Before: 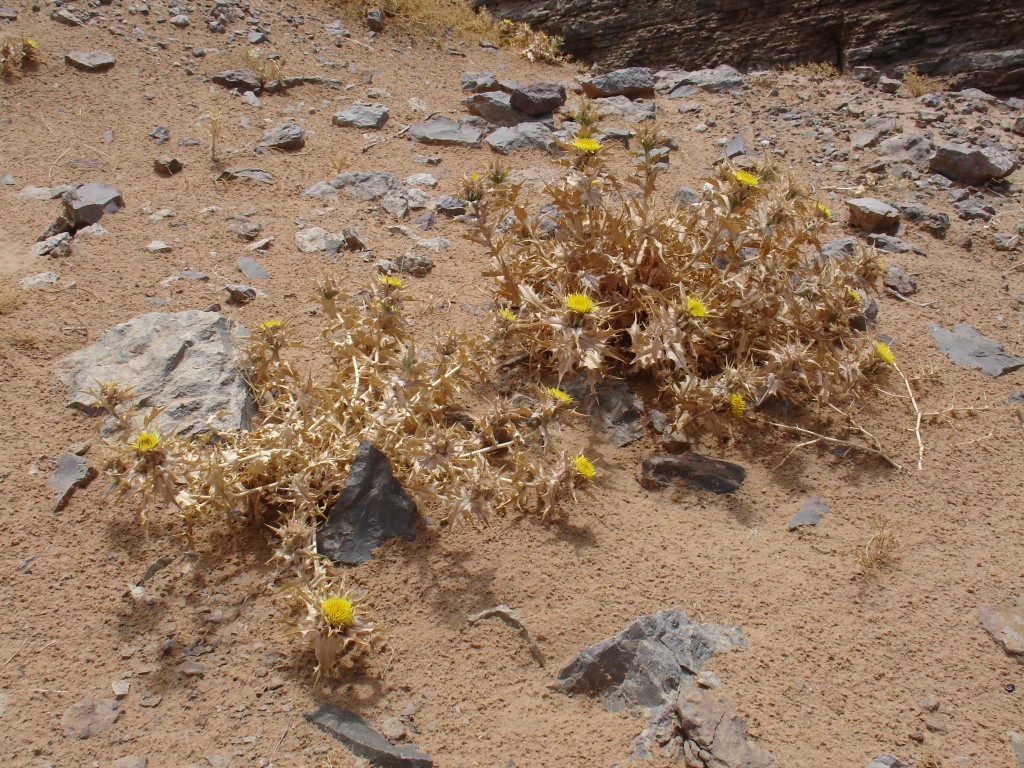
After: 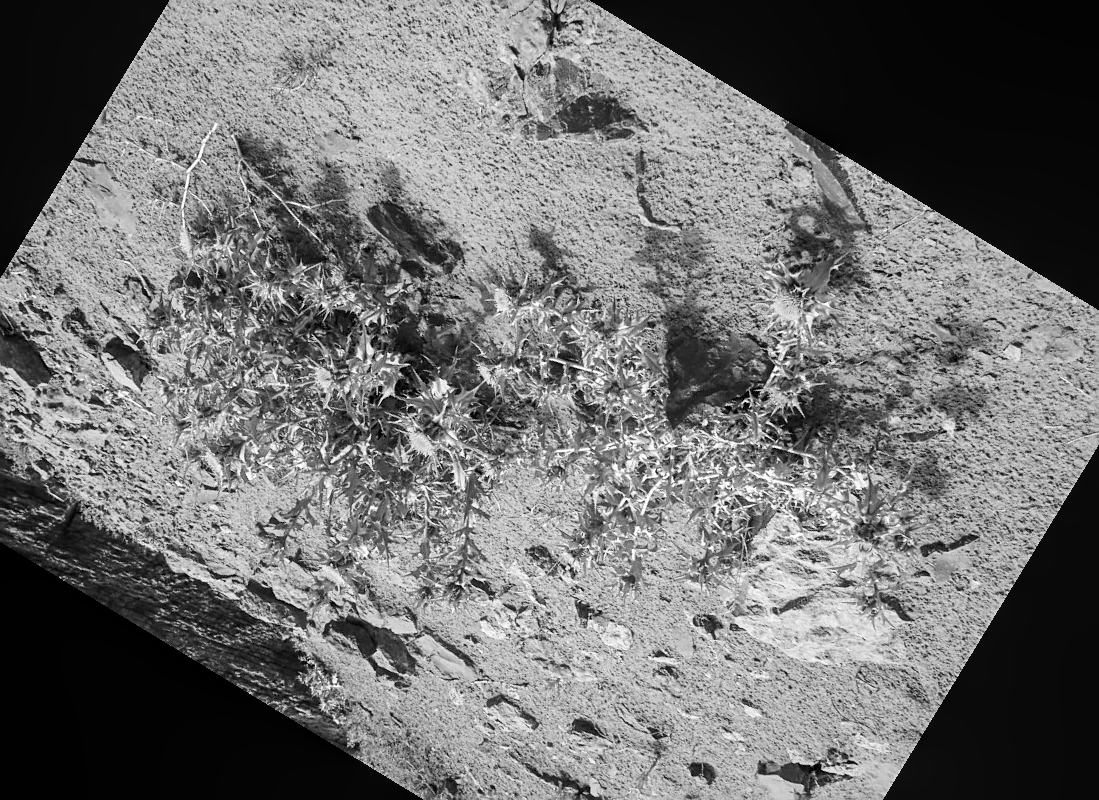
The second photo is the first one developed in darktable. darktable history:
monochrome: size 1
sharpen: on, module defaults
contrast brightness saturation: contrast 0.23, brightness 0.1, saturation 0.29
crop and rotate: angle 148.68°, left 9.111%, top 15.603%, right 4.588%, bottom 17.041%
local contrast: on, module defaults
exposure: exposure 0.131 EV, compensate highlight preservation false
